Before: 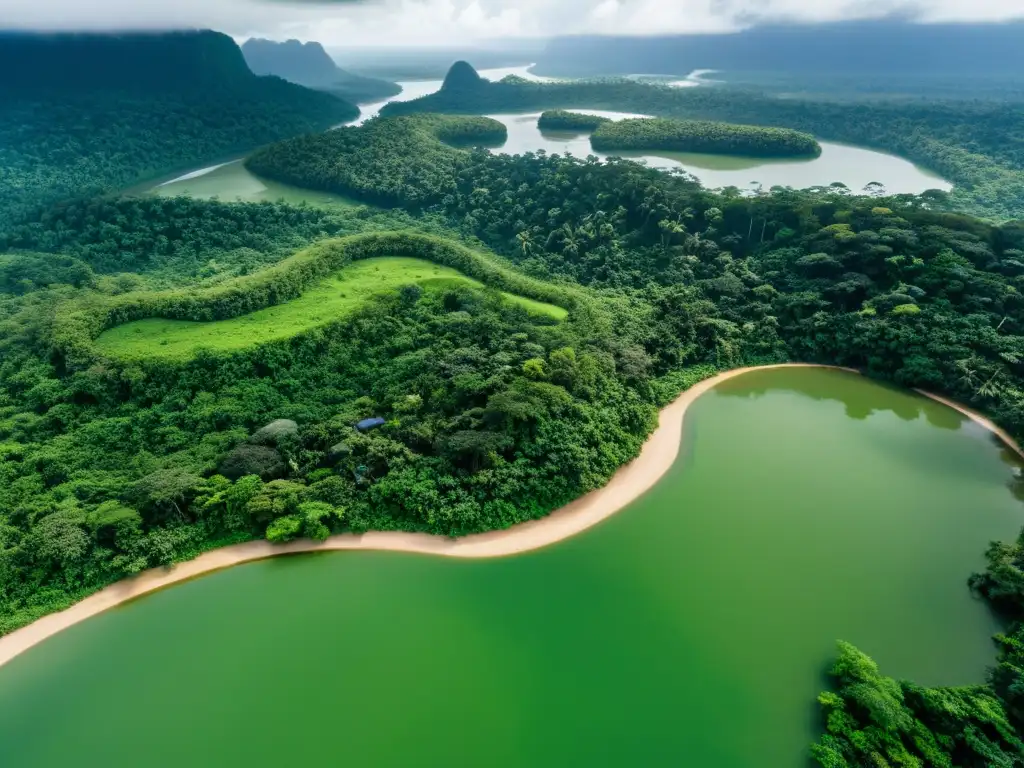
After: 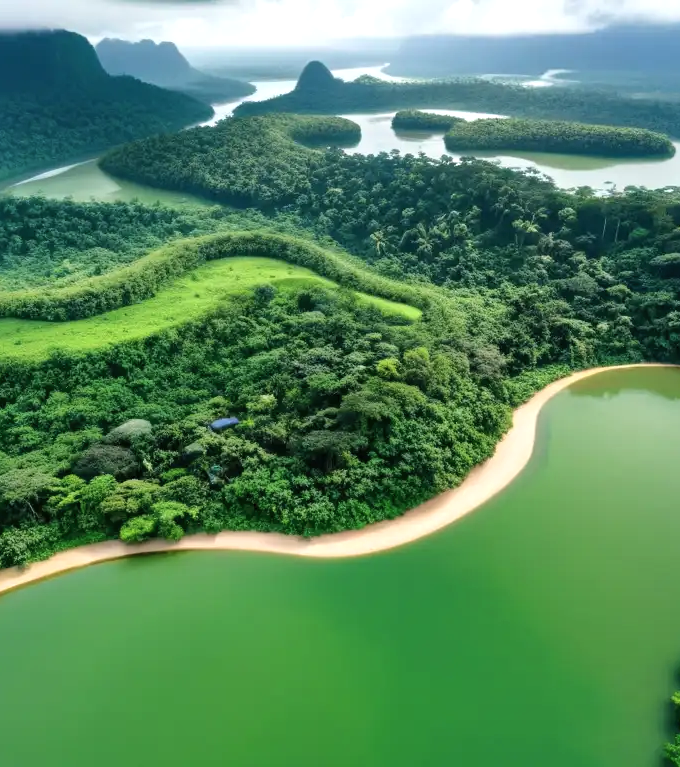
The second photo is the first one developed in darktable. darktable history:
crop and rotate: left 14.288%, right 19.217%
tone equalizer: smoothing diameter 24.79%, edges refinement/feathering 14.45, preserve details guided filter
shadows and highlights: radius 110.92, shadows 51.56, white point adjustment 8.98, highlights -5.48, soften with gaussian
